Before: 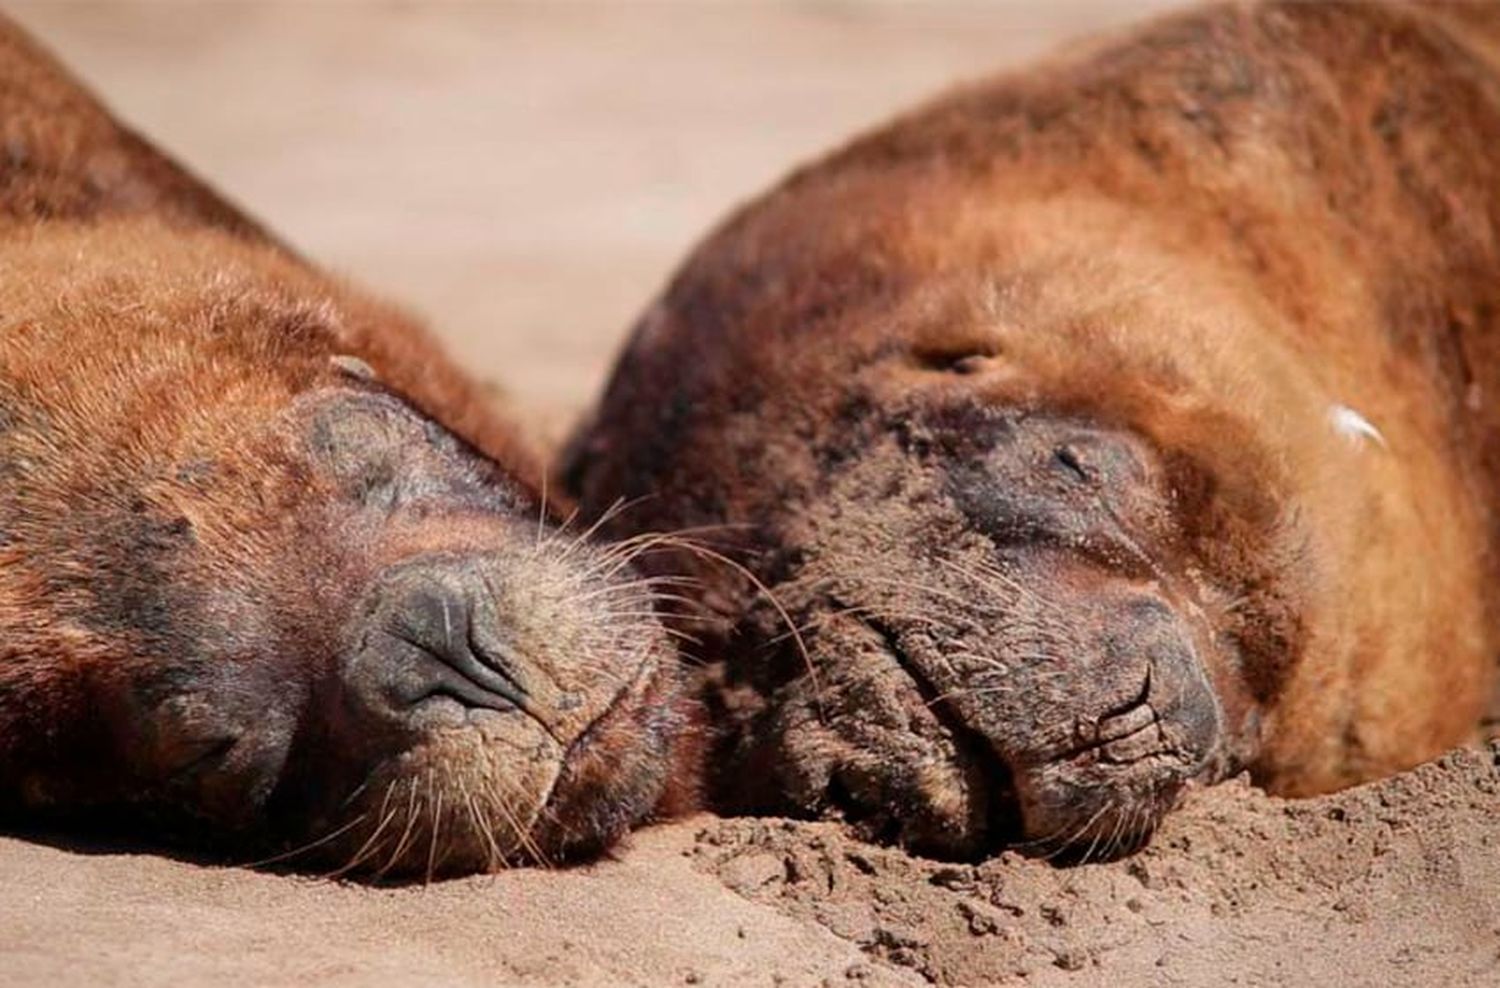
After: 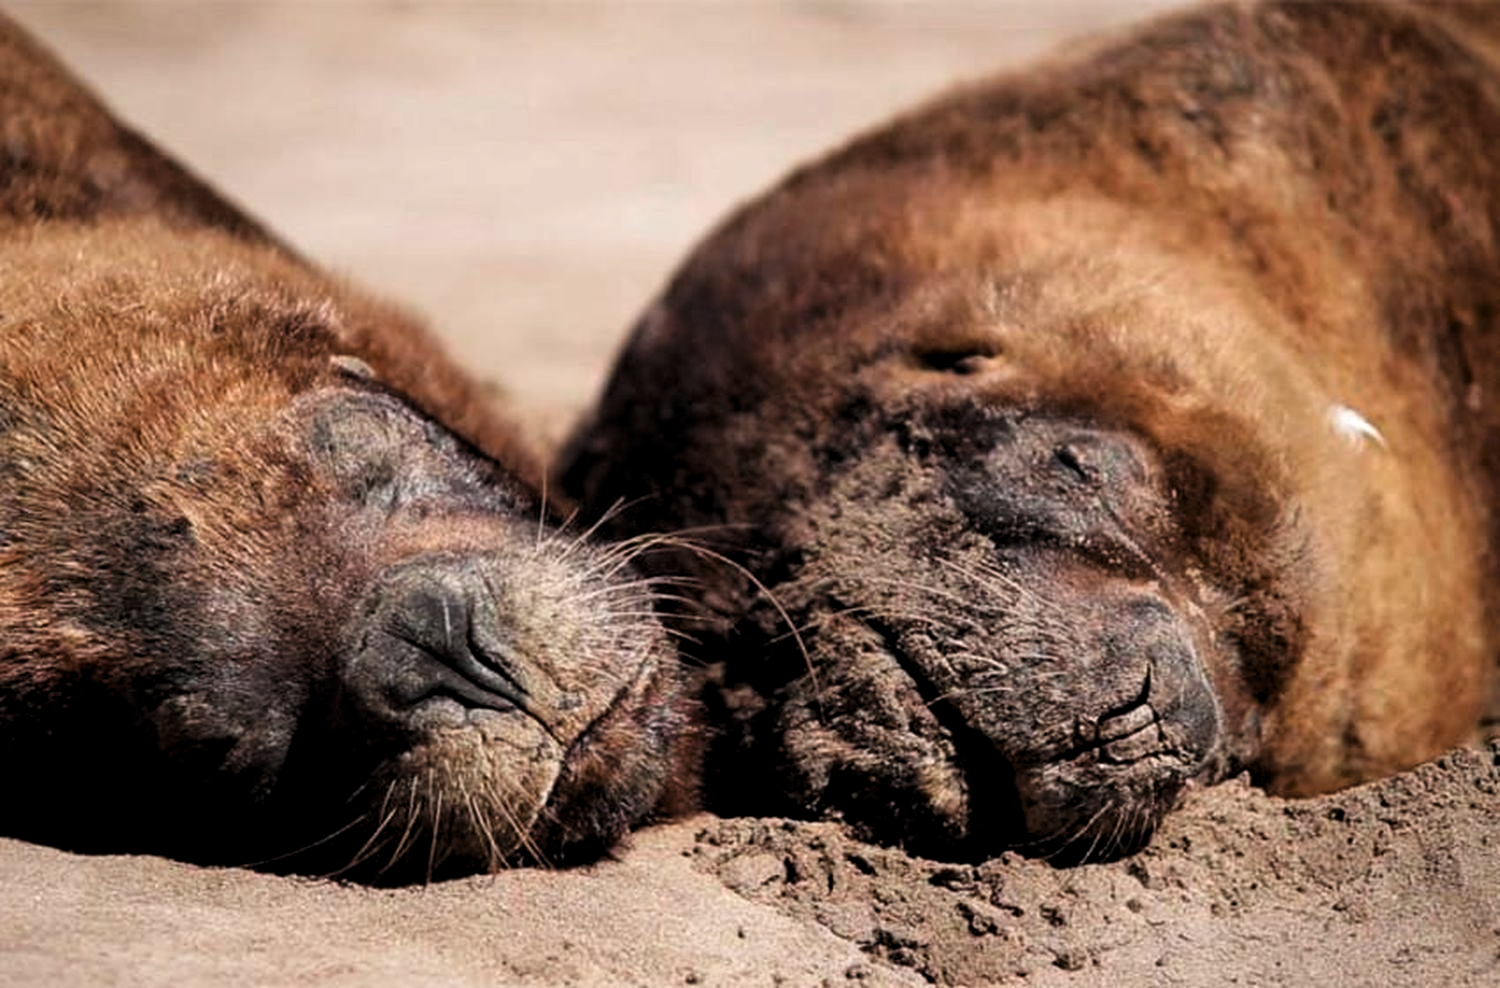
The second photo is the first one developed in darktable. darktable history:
tone curve: curves: ch0 [(0, 0) (0.765, 0.816) (1, 1)]; ch1 [(0, 0) (0.425, 0.464) (0.5, 0.5) (0.531, 0.522) (0.588, 0.575) (0.994, 0.939)]; ch2 [(0, 0) (0.398, 0.435) (0.455, 0.481) (0.501, 0.504) (0.529, 0.544) (0.584, 0.585) (1, 0.911)], preserve colors none
levels: black 0.047%, levels [0.101, 0.578, 0.953]
